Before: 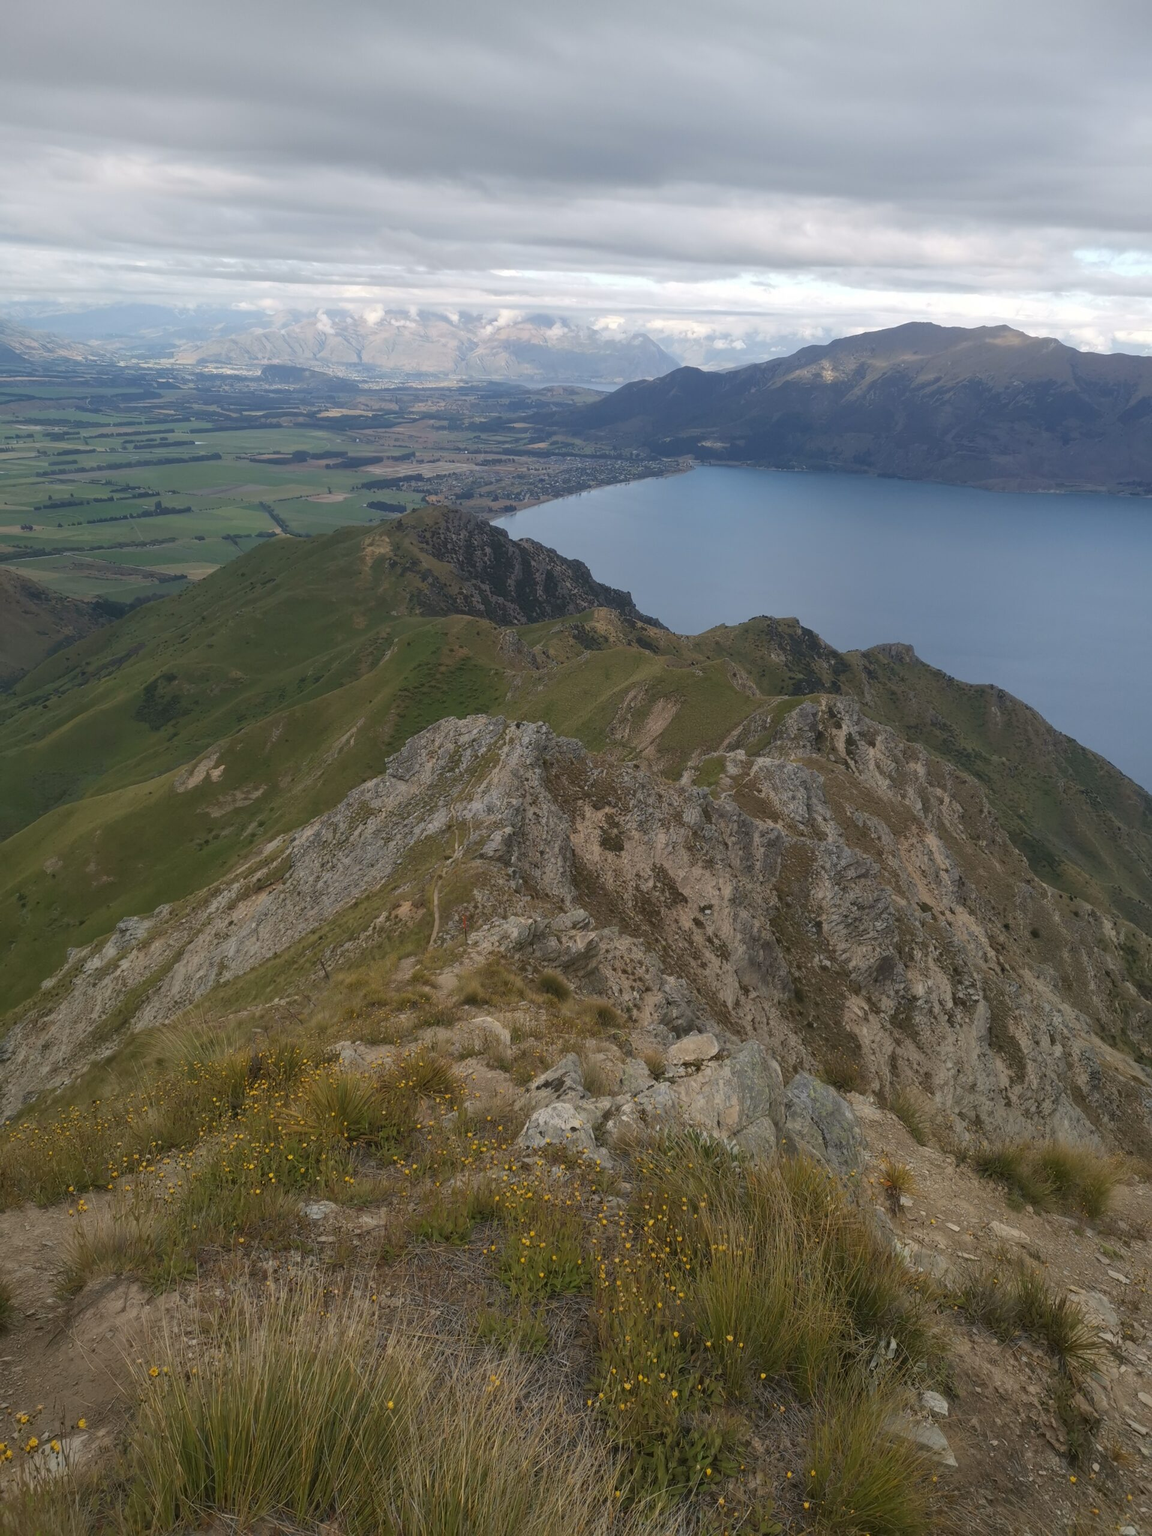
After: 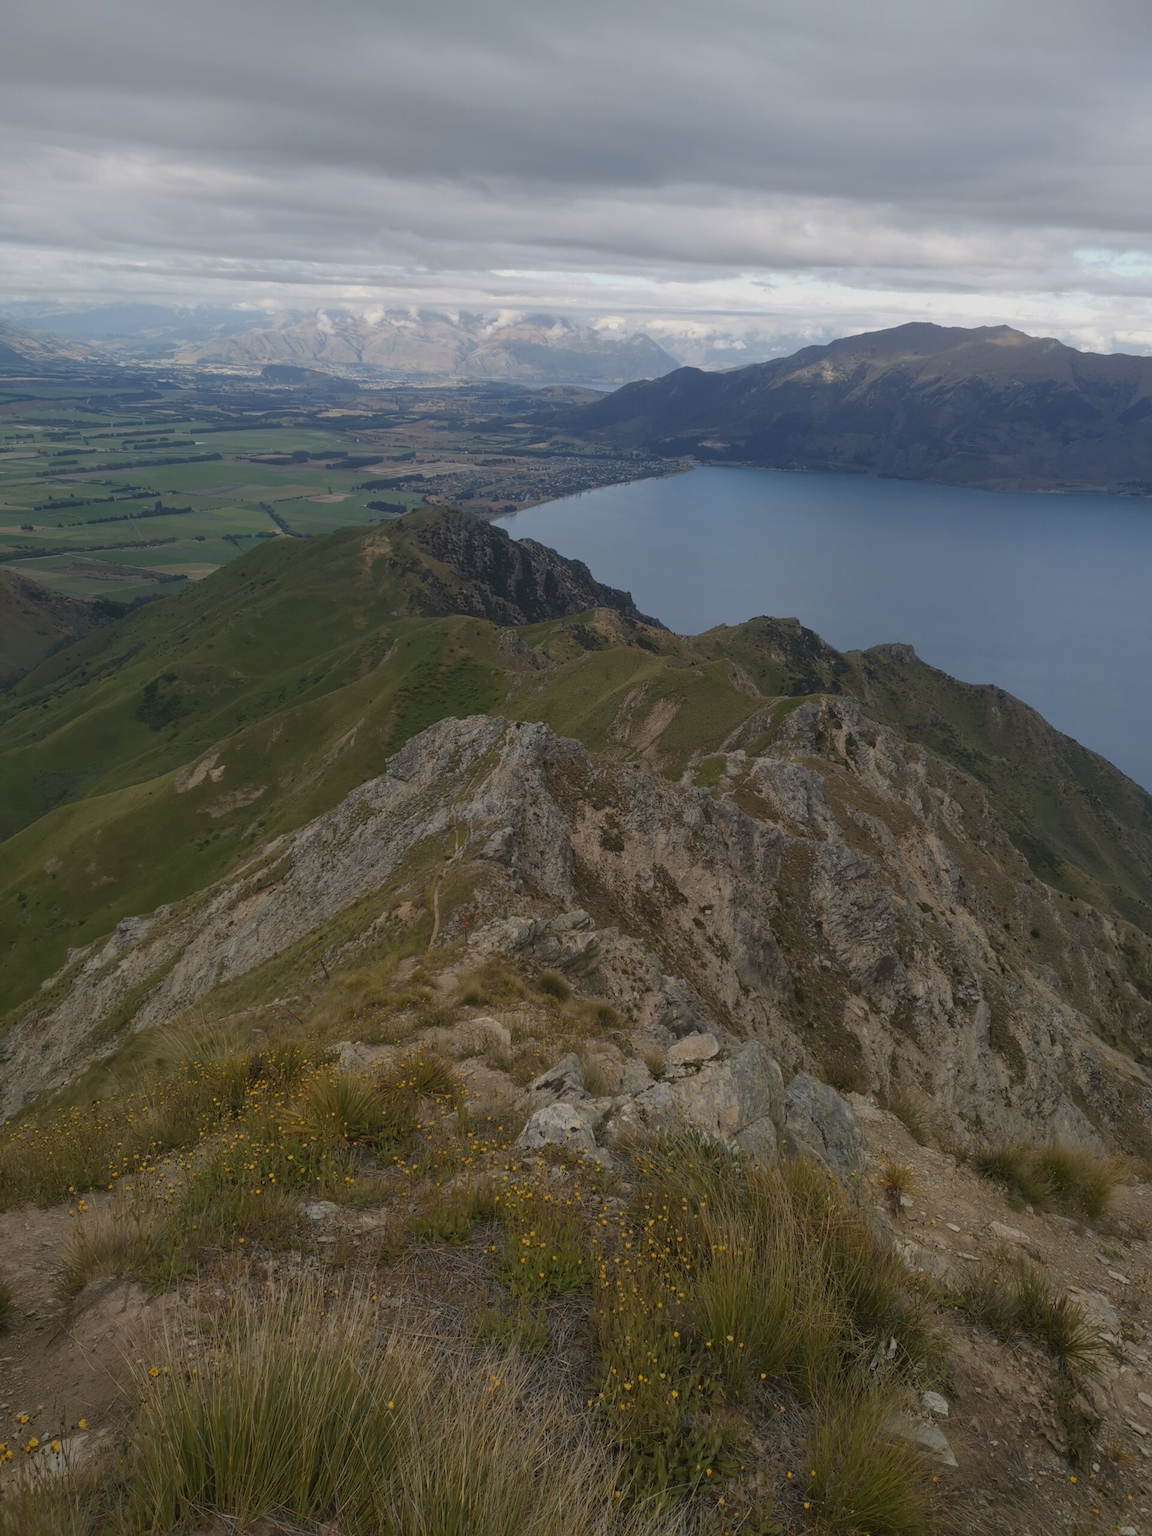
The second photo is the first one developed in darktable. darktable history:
exposure: exposure -0.468 EV, compensate highlight preservation false
base curve: preserve colors none
